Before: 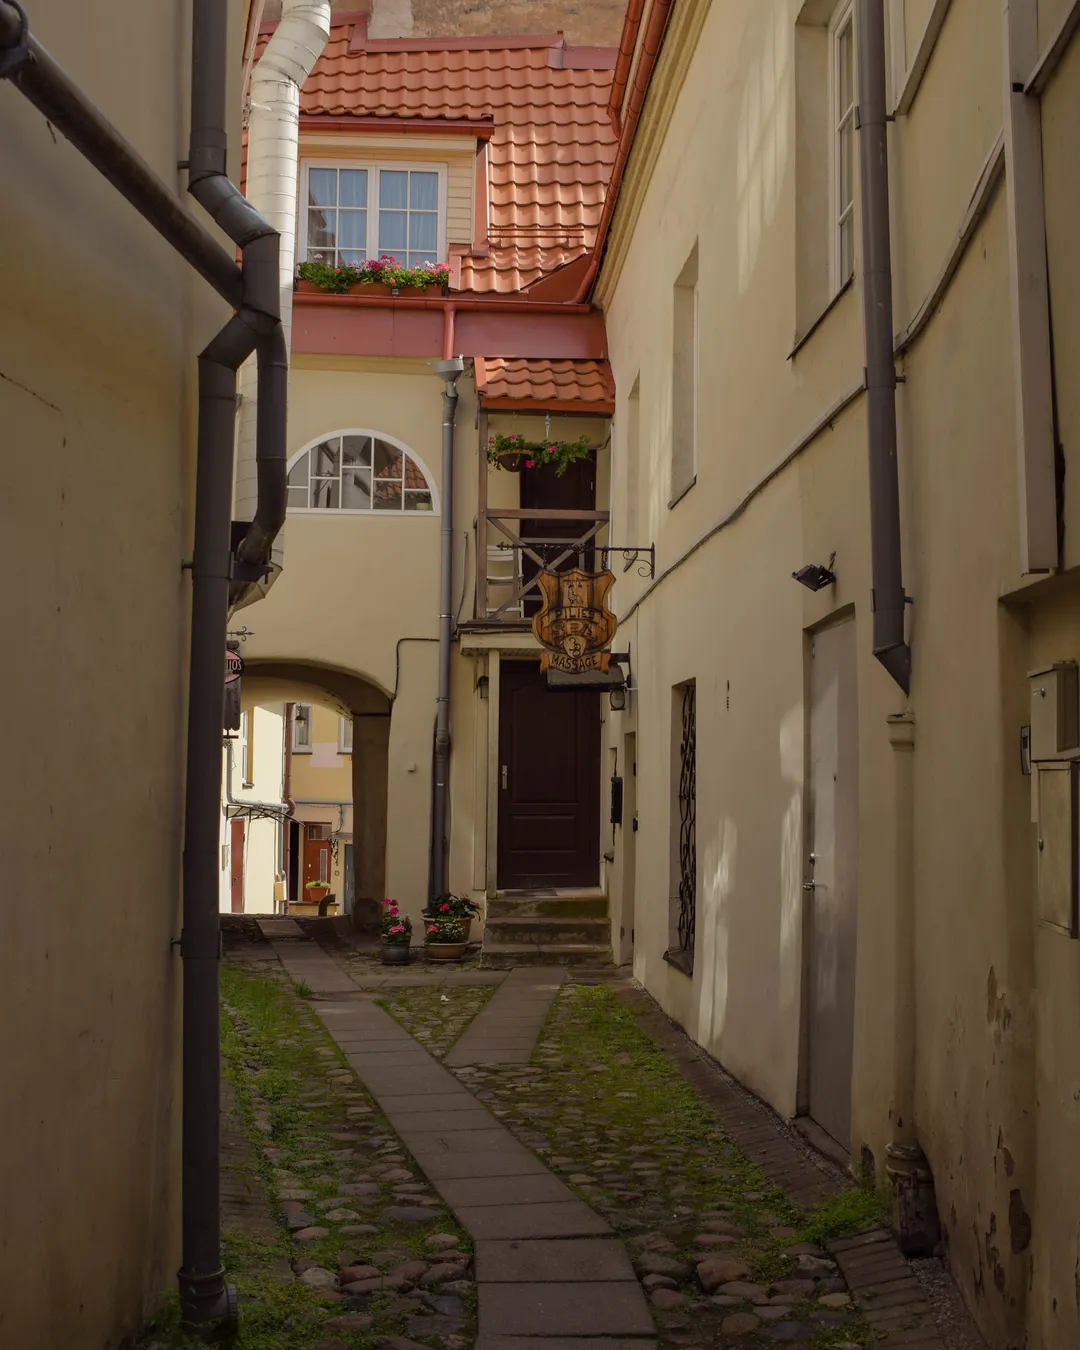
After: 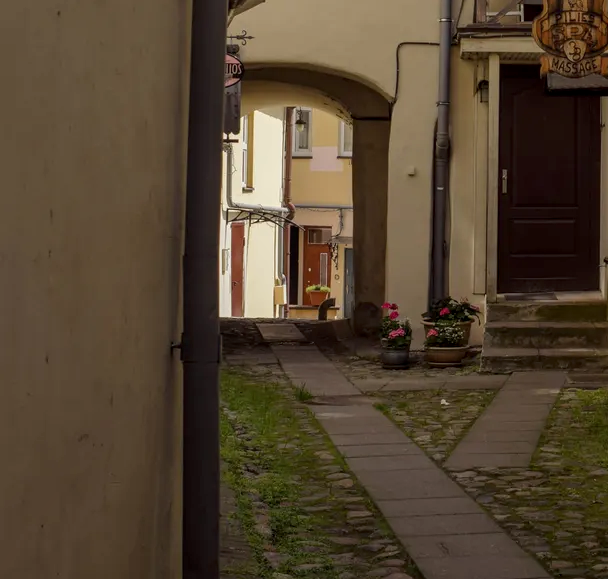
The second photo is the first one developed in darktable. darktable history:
local contrast: on, module defaults
crop: top 44.216%, right 43.657%, bottom 12.875%
